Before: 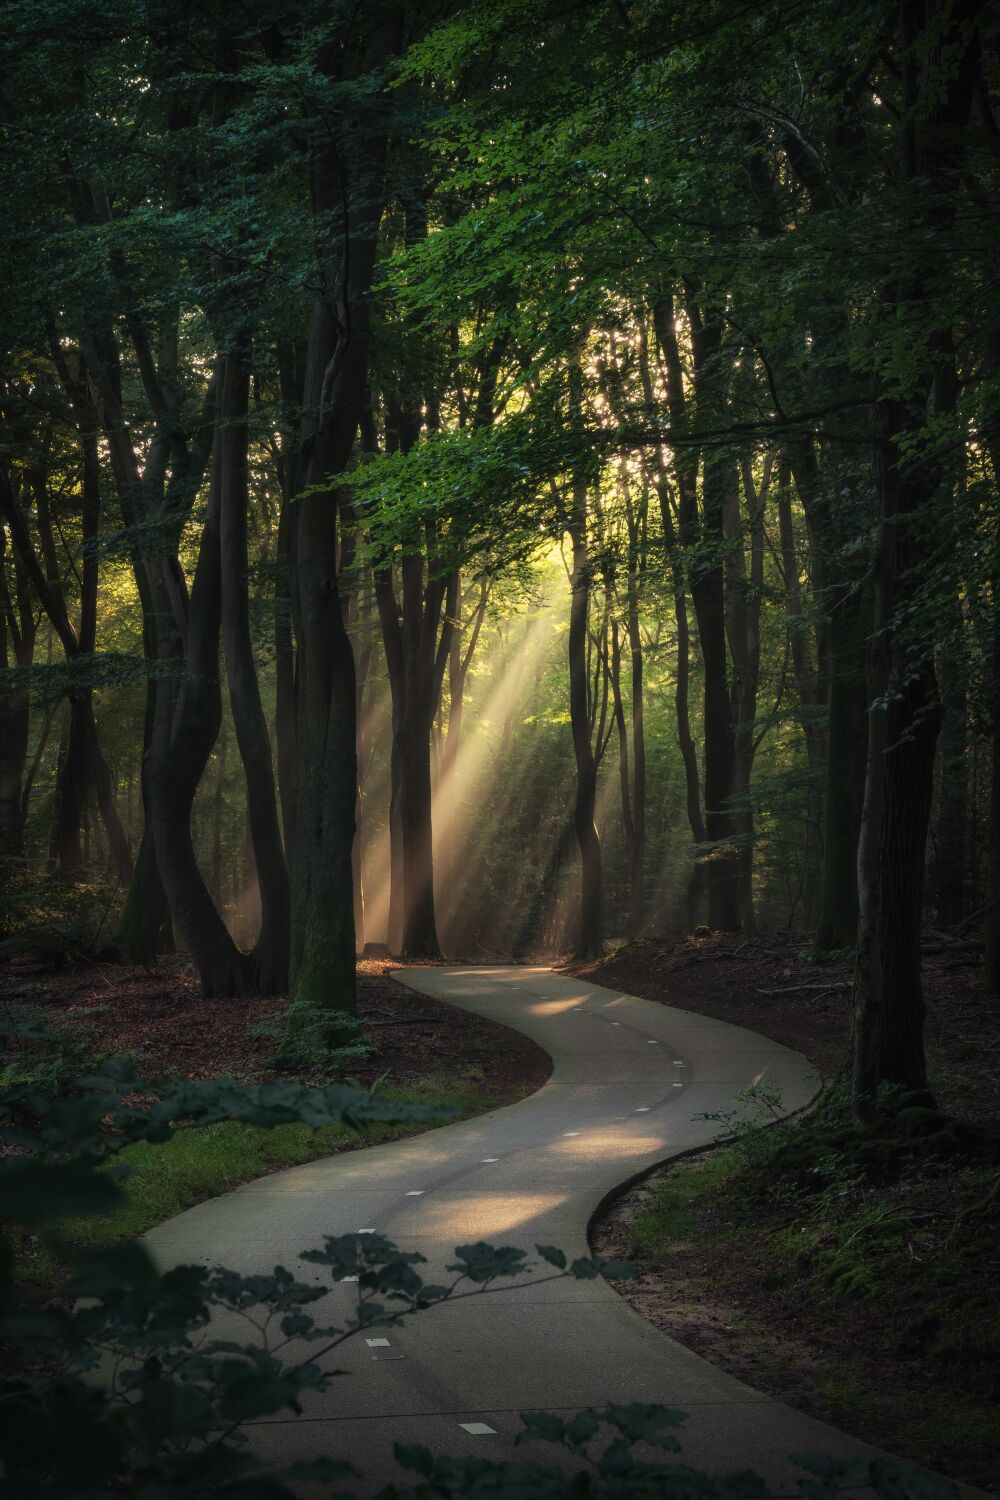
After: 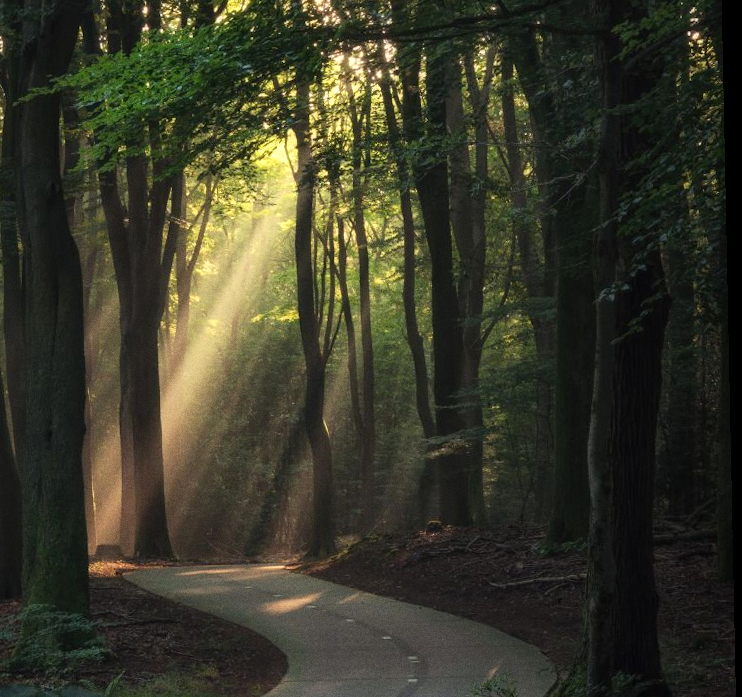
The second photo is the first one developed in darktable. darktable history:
exposure: exposure 0.217 EV, compensate highlight preservation false
crop and rotate: left 27.938%, top 27.046%, bottom 27.046%
grain: coarseness 0.09 ISO
rotate and perspective: rotation -1.17°, automatic cropping off
